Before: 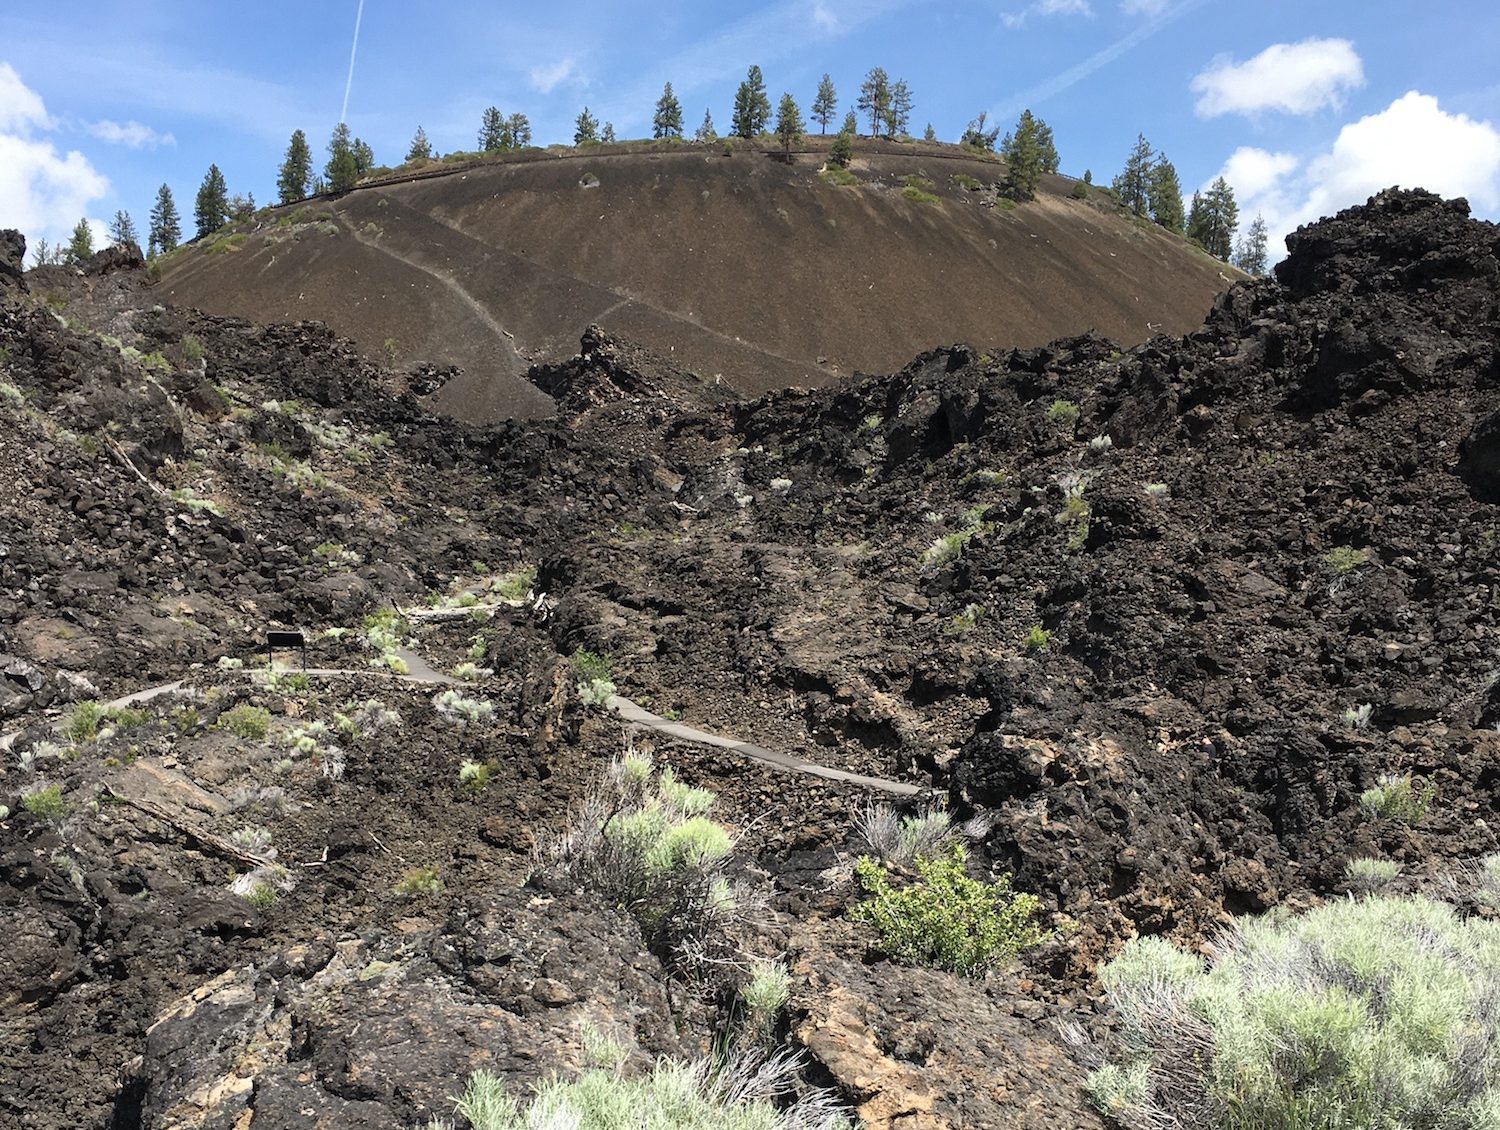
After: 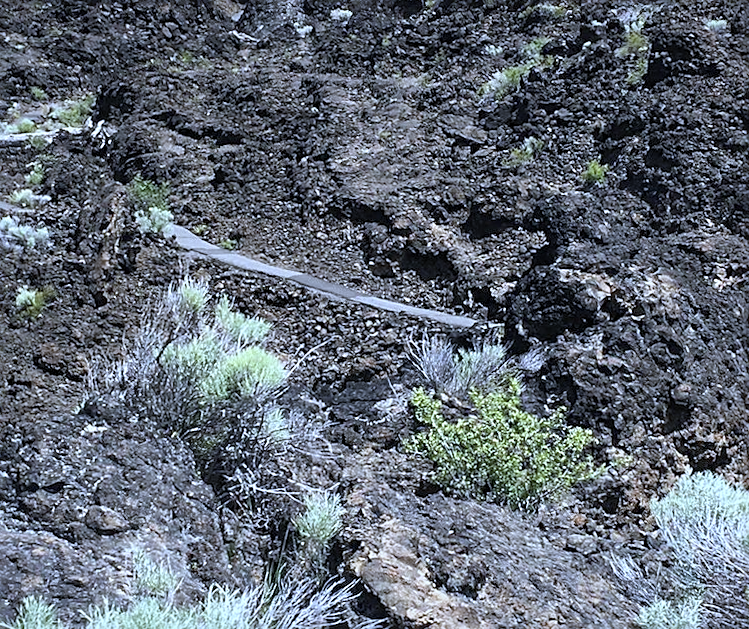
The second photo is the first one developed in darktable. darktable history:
crop: left 29.672%, top 41.786%, right 20.851%, bottom 3.487%
sharpen: on, module defaults
shadows and highlights: shadows 25, highlights -48, soften with gaussian
white balance: red 0.871, blue 1.249
rotate and perspective: rotation 0.8°, automatic cropping off
